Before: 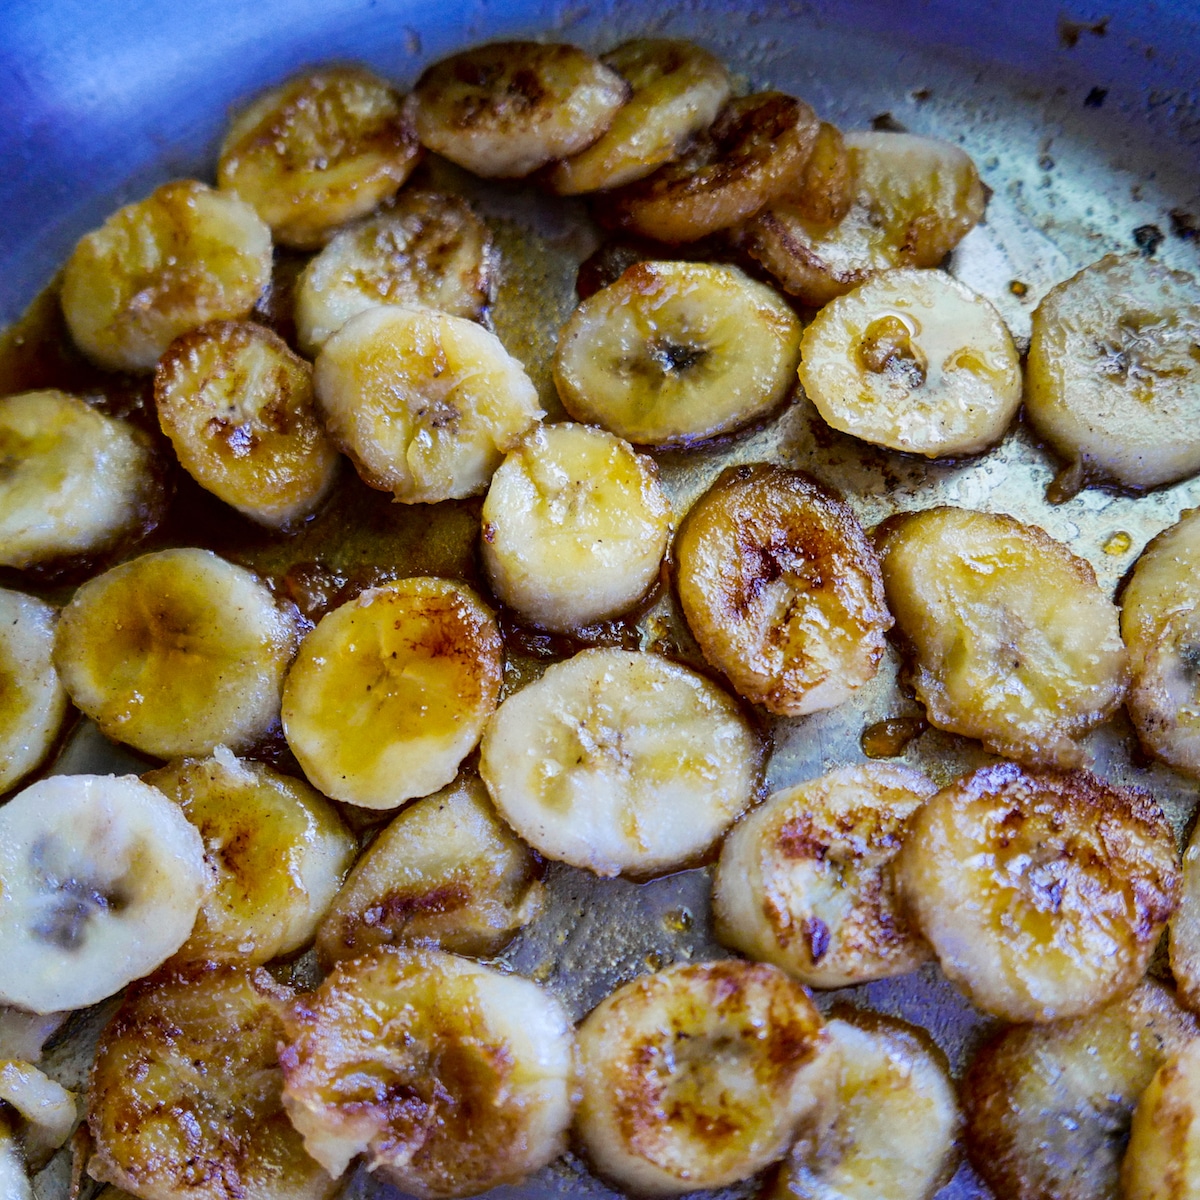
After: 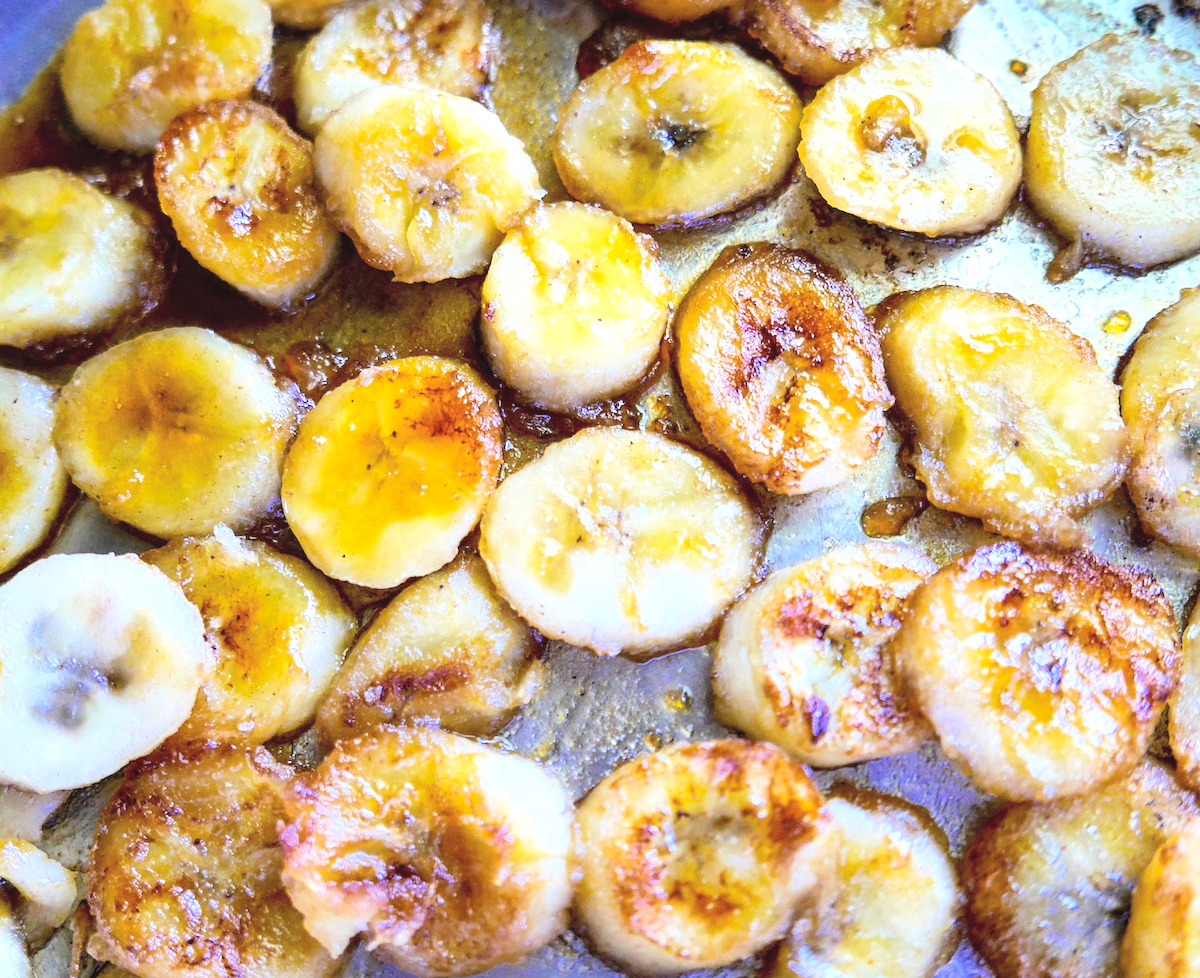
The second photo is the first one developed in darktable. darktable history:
exposure: black level correction 0, exposure 0.698 EV, compensate highlight preservation false
crop and rotate: top 18.446%
contrast brightness saturation: contrast 0.104, brightness 0.296, saturation 0.136
